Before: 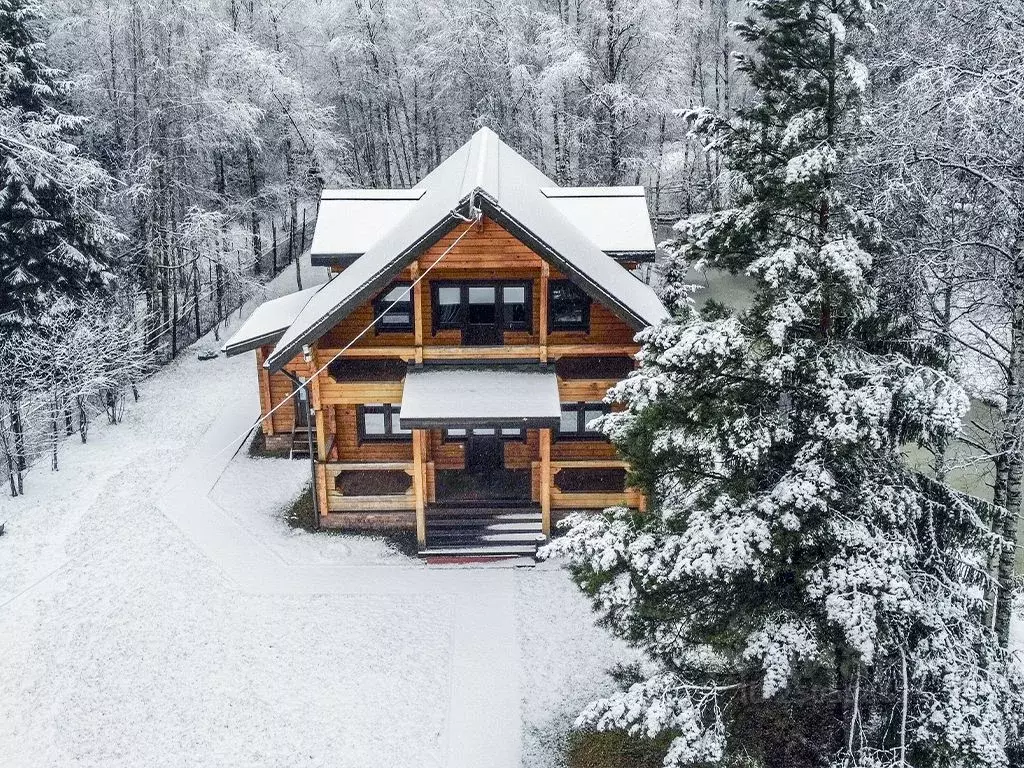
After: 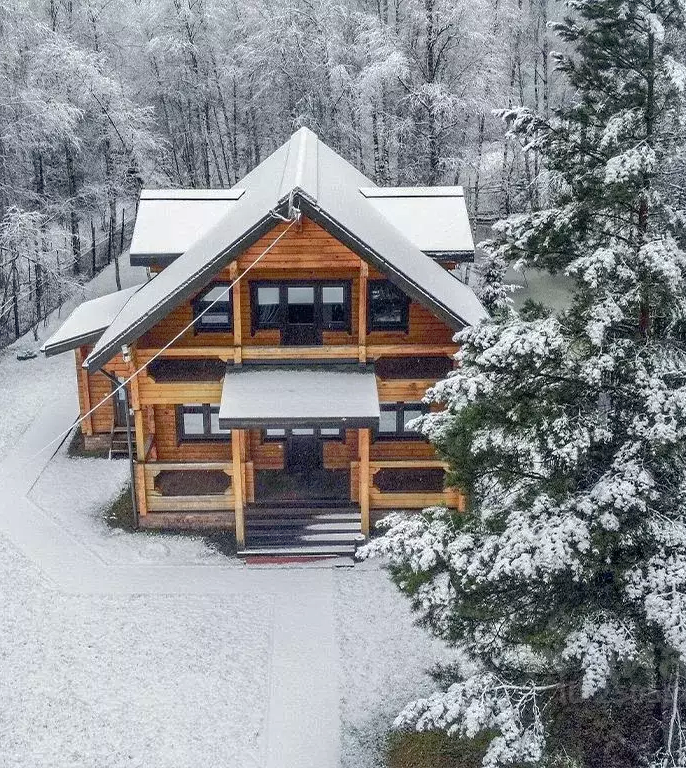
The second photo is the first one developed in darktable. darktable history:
crop and rotate: left 17.749%, right 15.181%
shadows and highlights: on, module defaults
